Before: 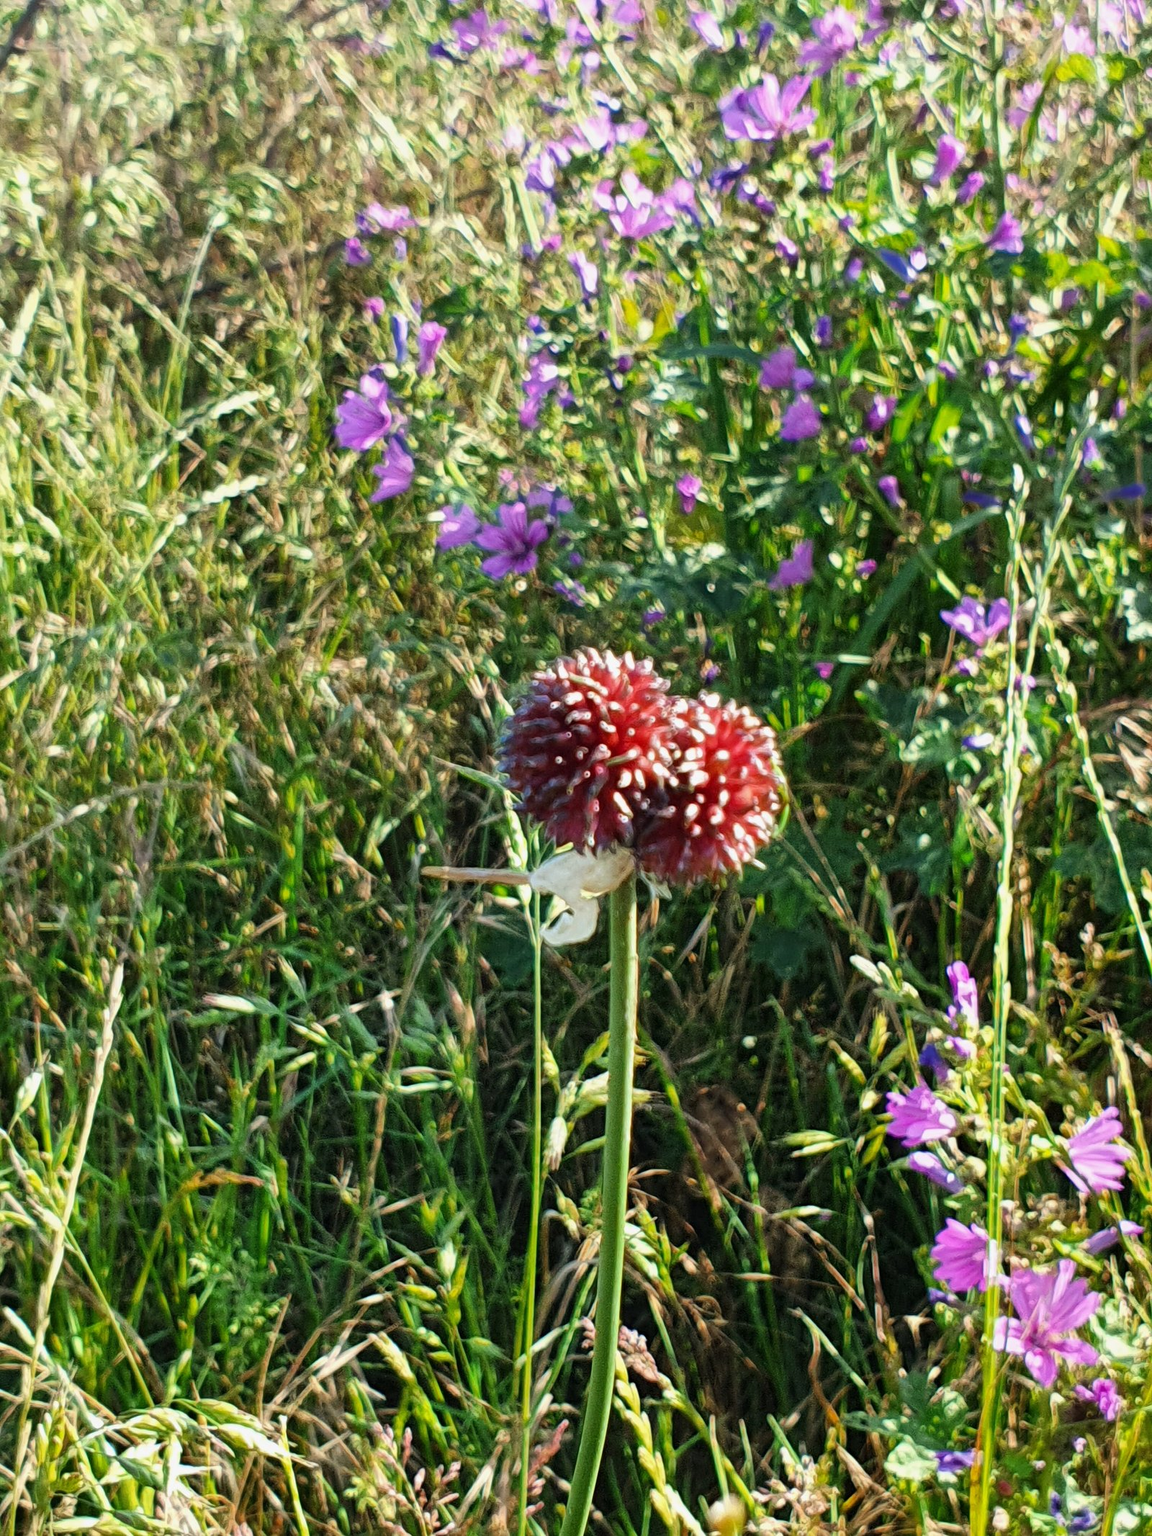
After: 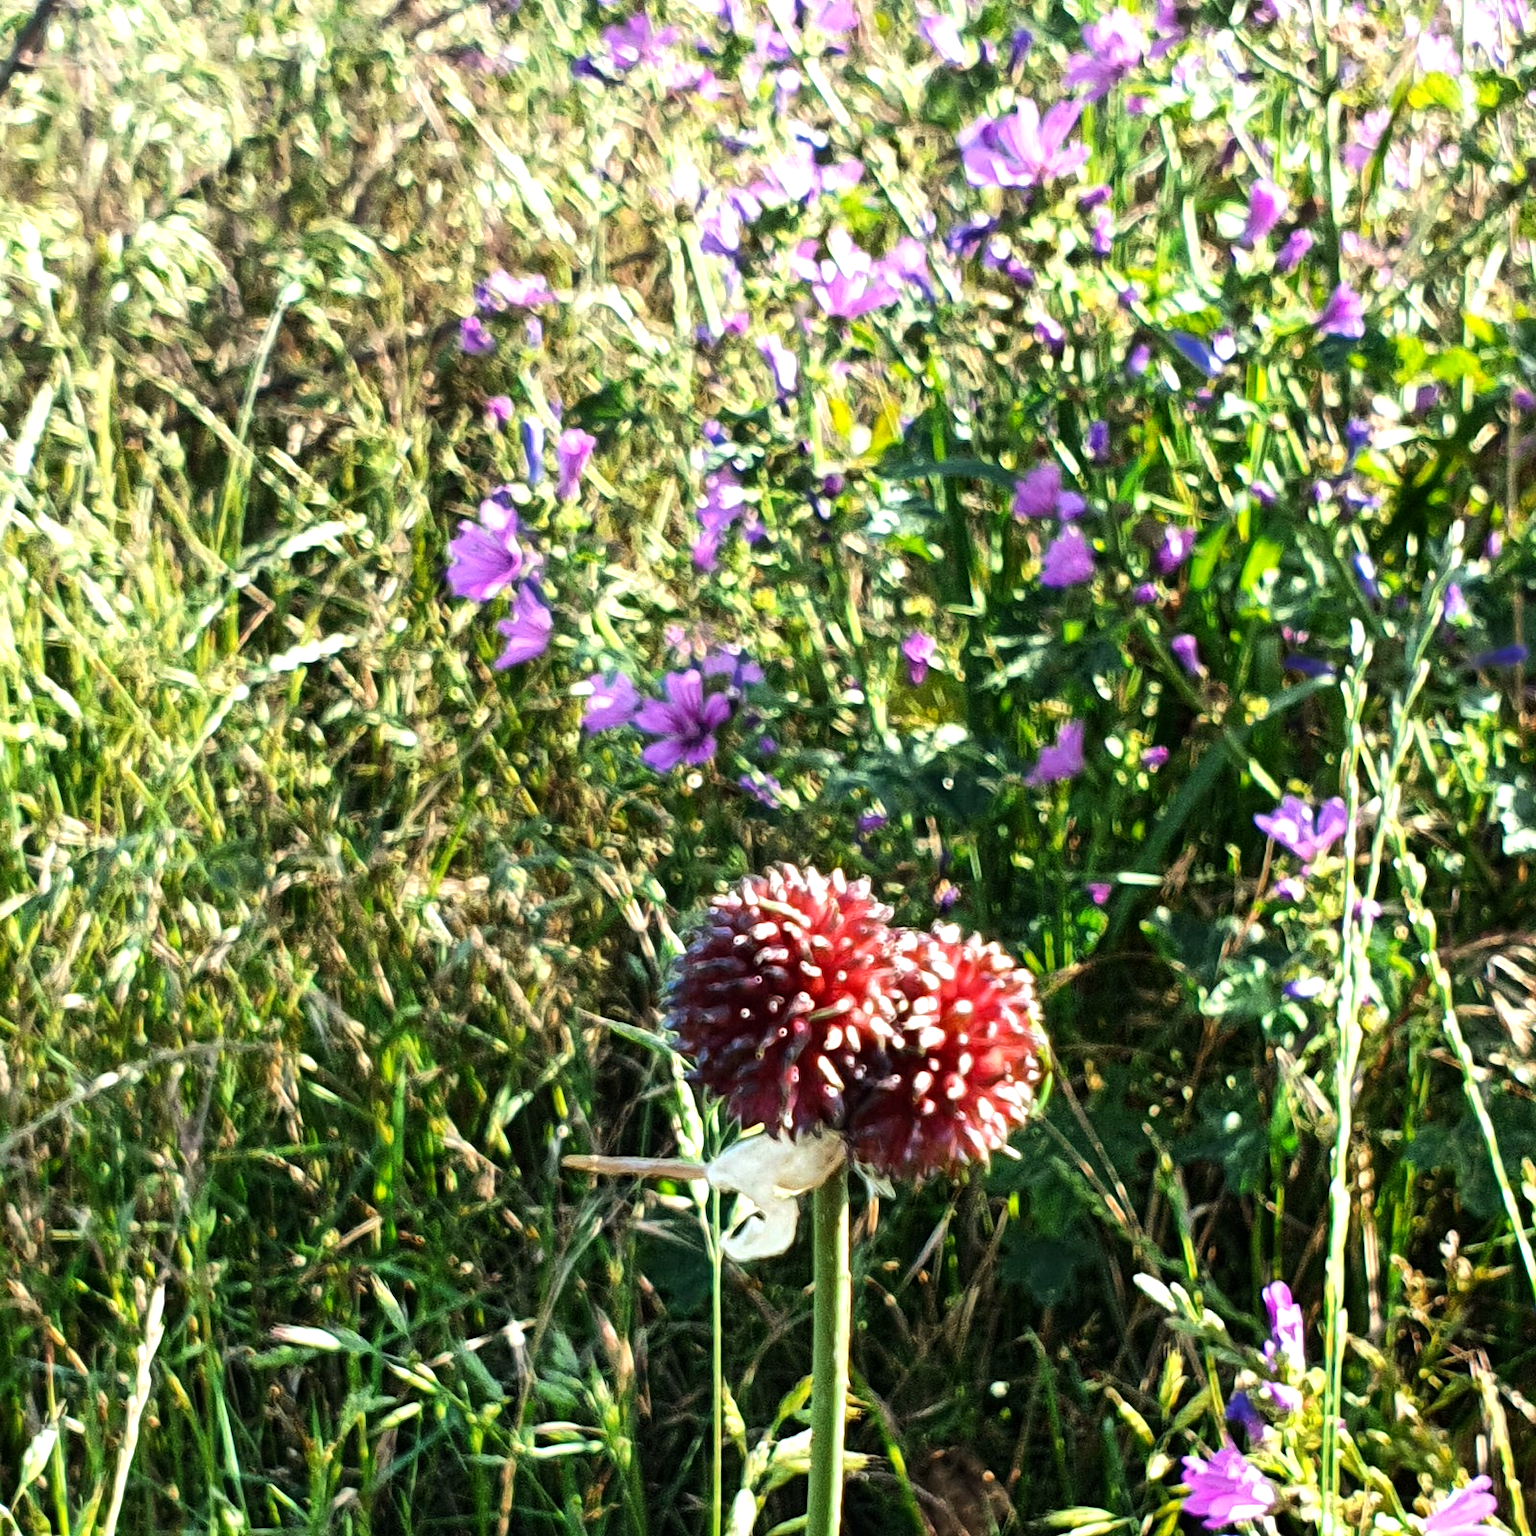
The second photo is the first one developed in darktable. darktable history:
exposure: black level correction 0.001, compensate highlight preservation false
tone equalizer: -8 EV -0.75 EV, -7 EV -0.7 EV, -6 EV -0.6 EV, -5 EV -0.4 EV, -3 EV 0.4 EV, -2 EV 0.6 EV, -1 EV 0.7 EV, +0 EV 0.75 EV, edges refinement/feathering 500, mask exposure compensation -1.57 EV, preserve details no
crop: bottom 24.988%
